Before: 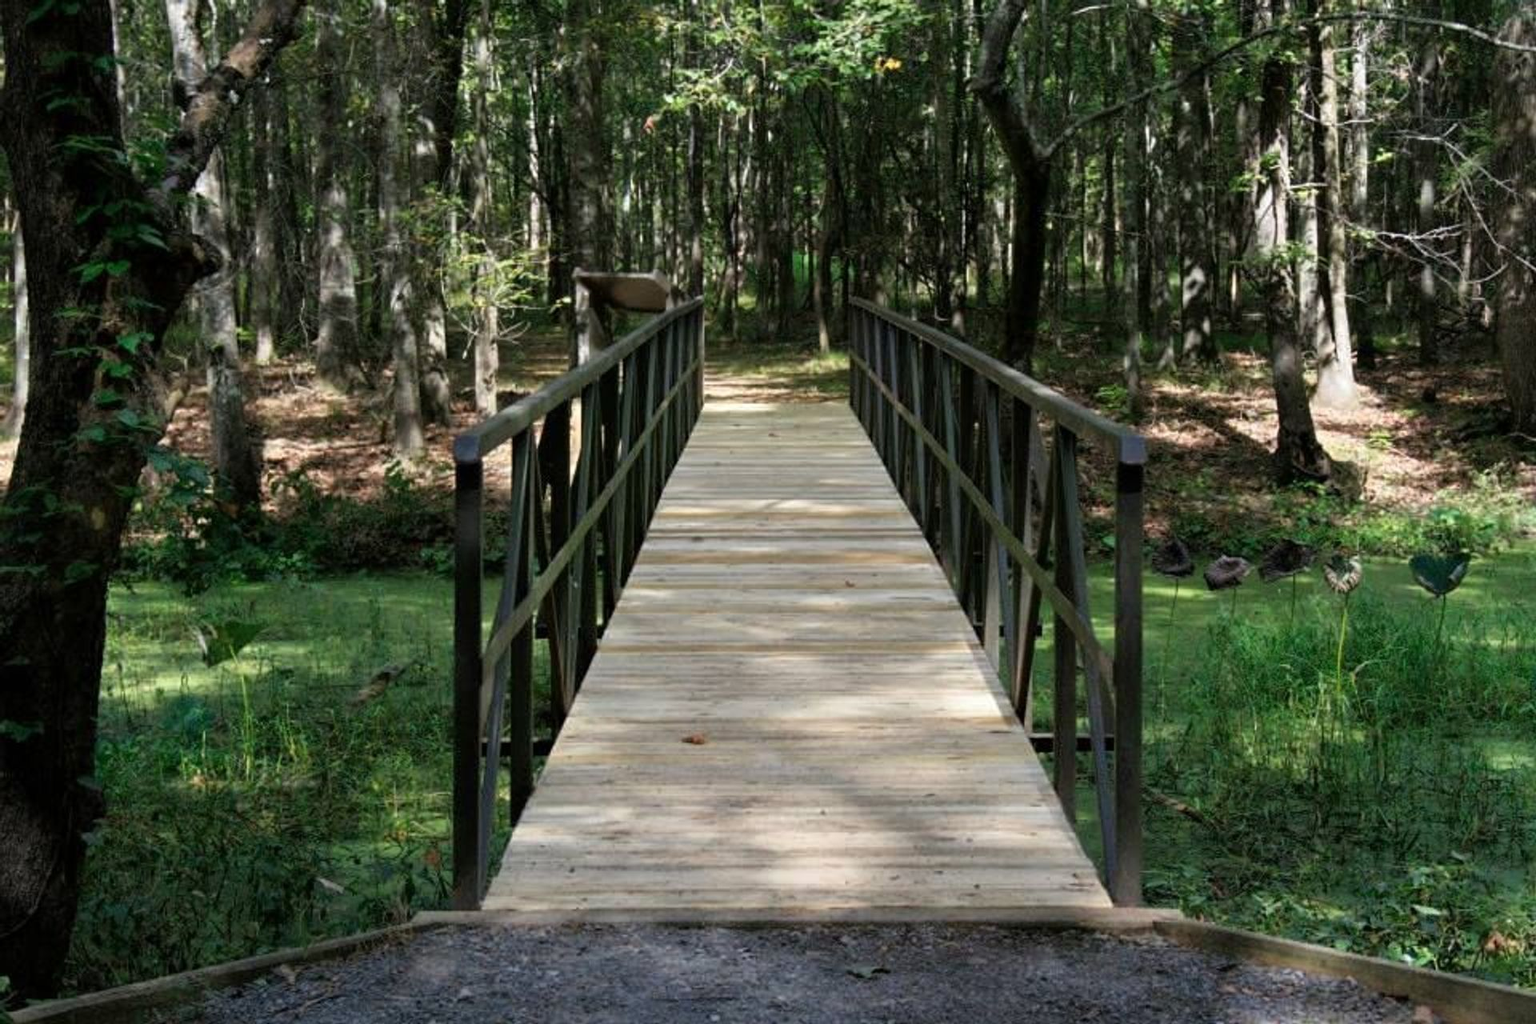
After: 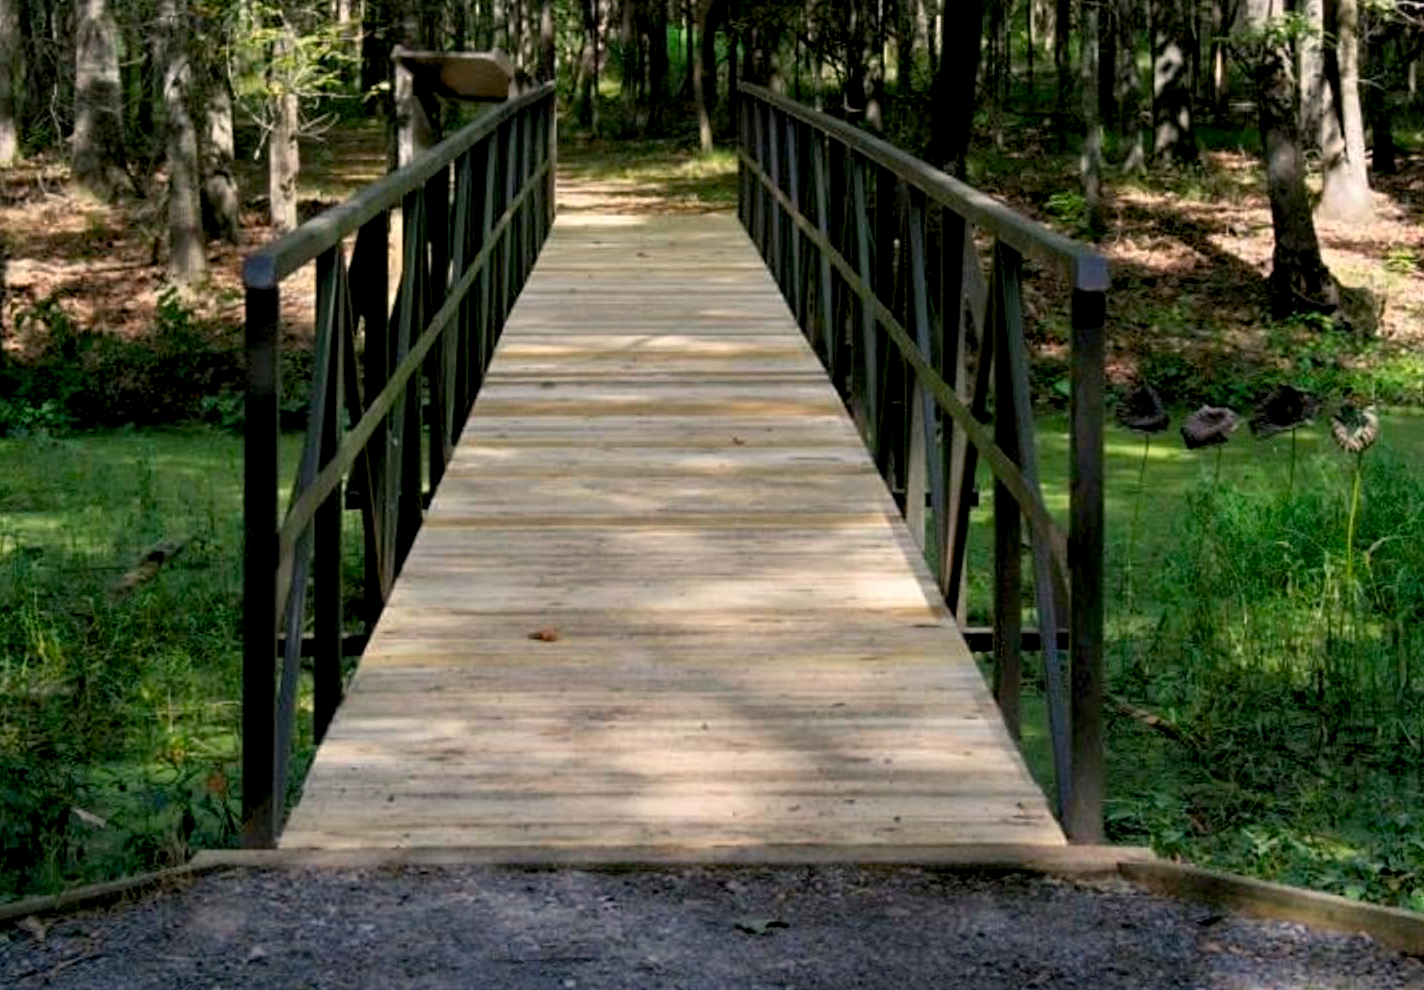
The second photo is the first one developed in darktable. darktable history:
color balance rgb: highlights gain › chroma 1.715%, highlights gain › hue 54.92°, global offset › luminance -0.836%, perceptual saturation grading › global saturation 8.479%, global vibrance 20%
crop: left 16.879%, top 22.588%, right 8.913%
